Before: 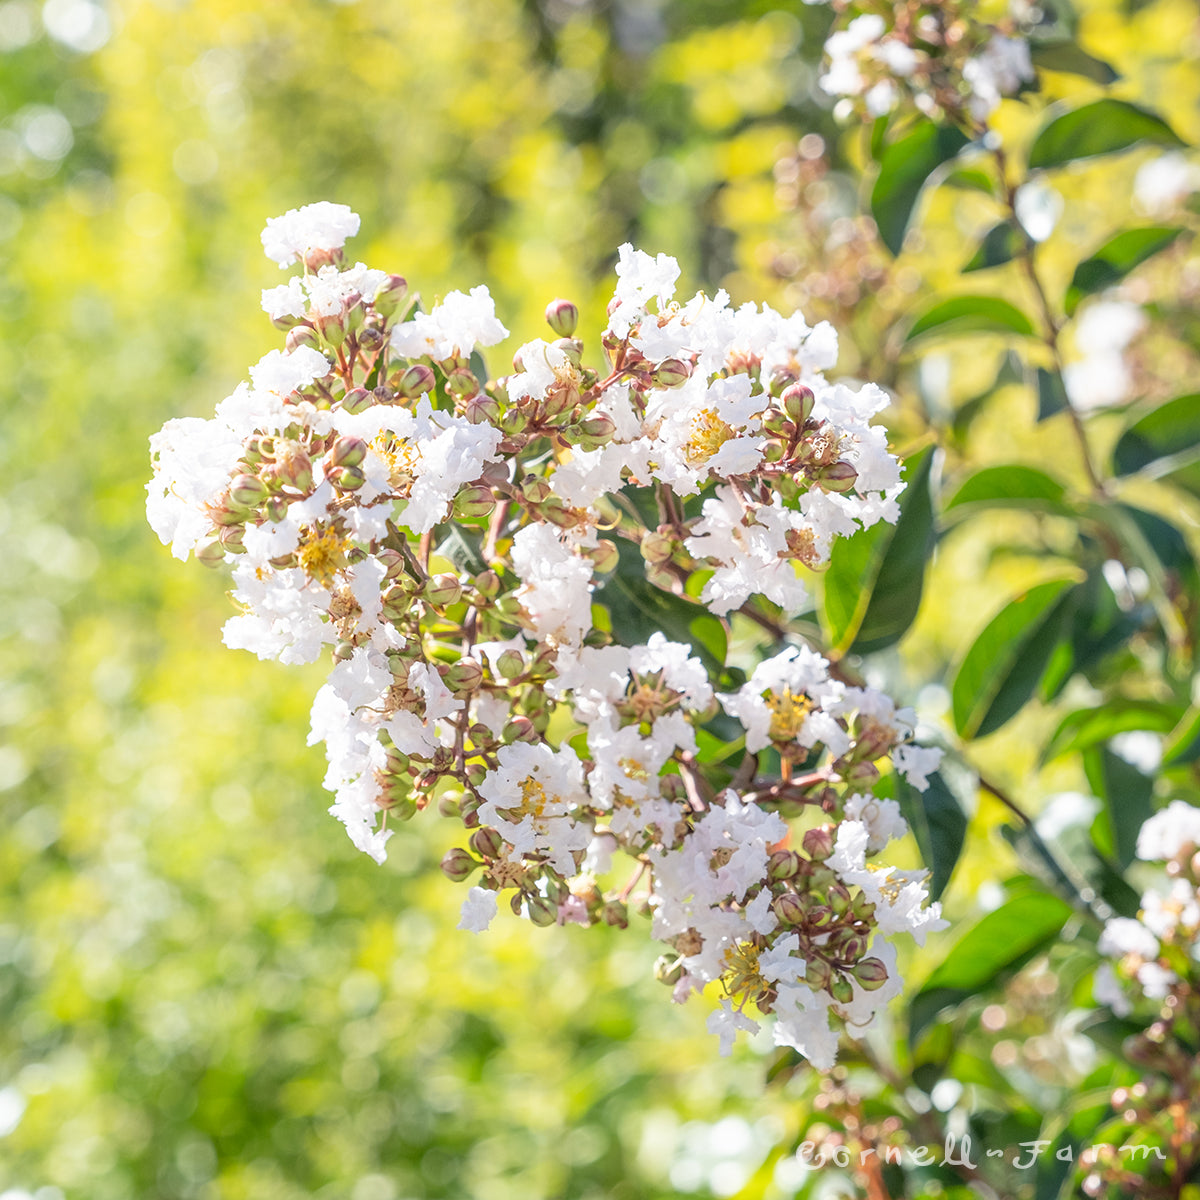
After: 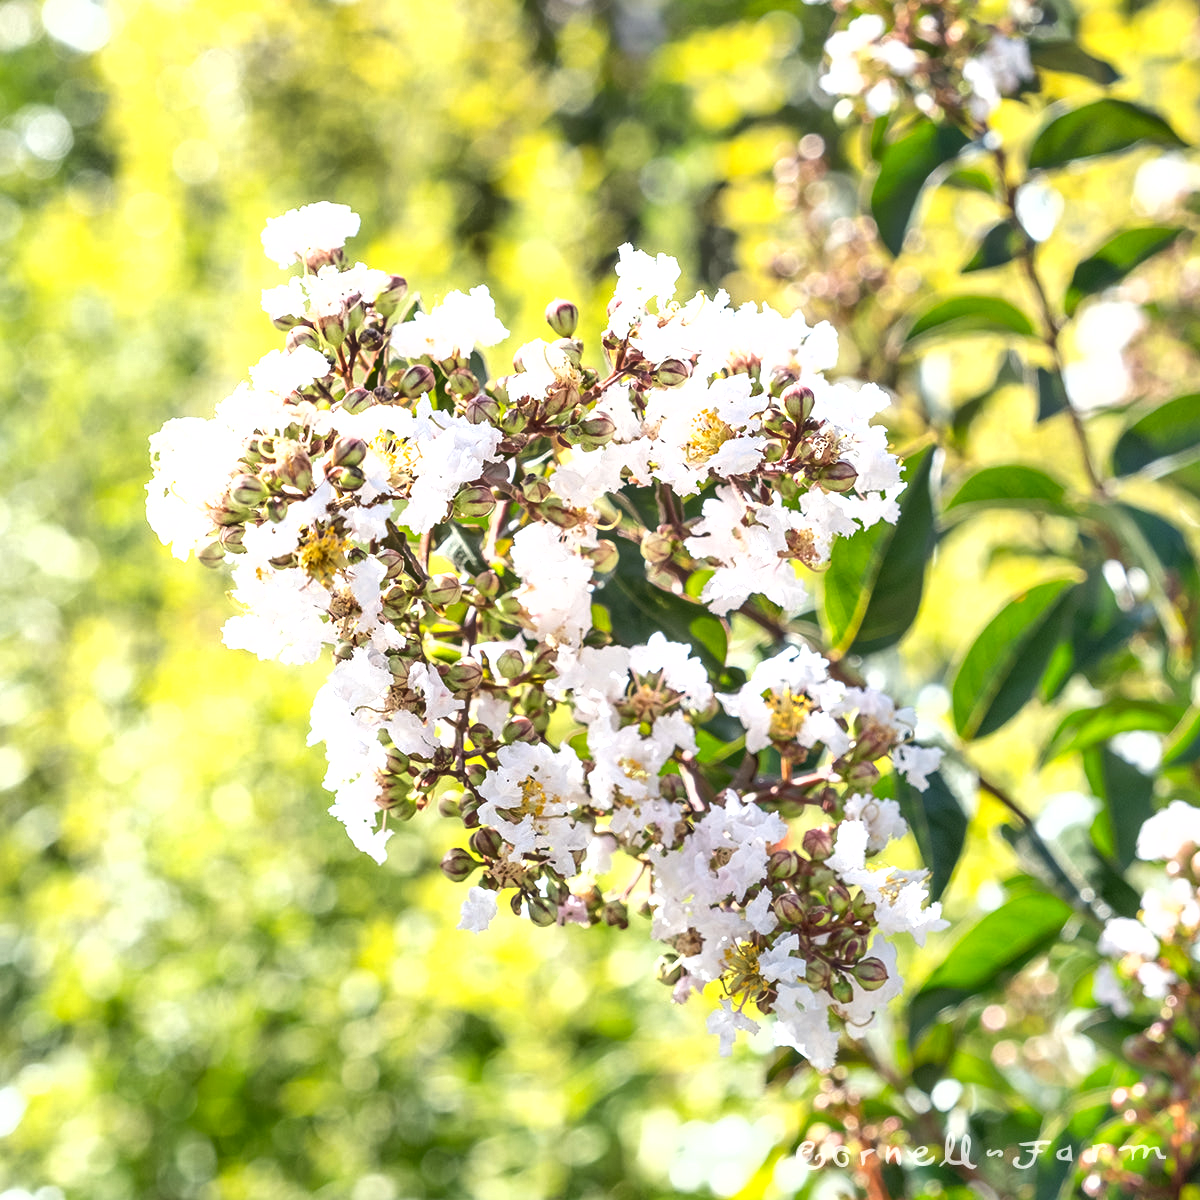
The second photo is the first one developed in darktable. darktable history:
shadows and highlights: highlights color adjustment 0%, low approximation 0.01, soften with gaussian
exposure: black level correction 0.001, exposure 0.5 EV, compensate exposure bias true, compensate highlight preservation false
